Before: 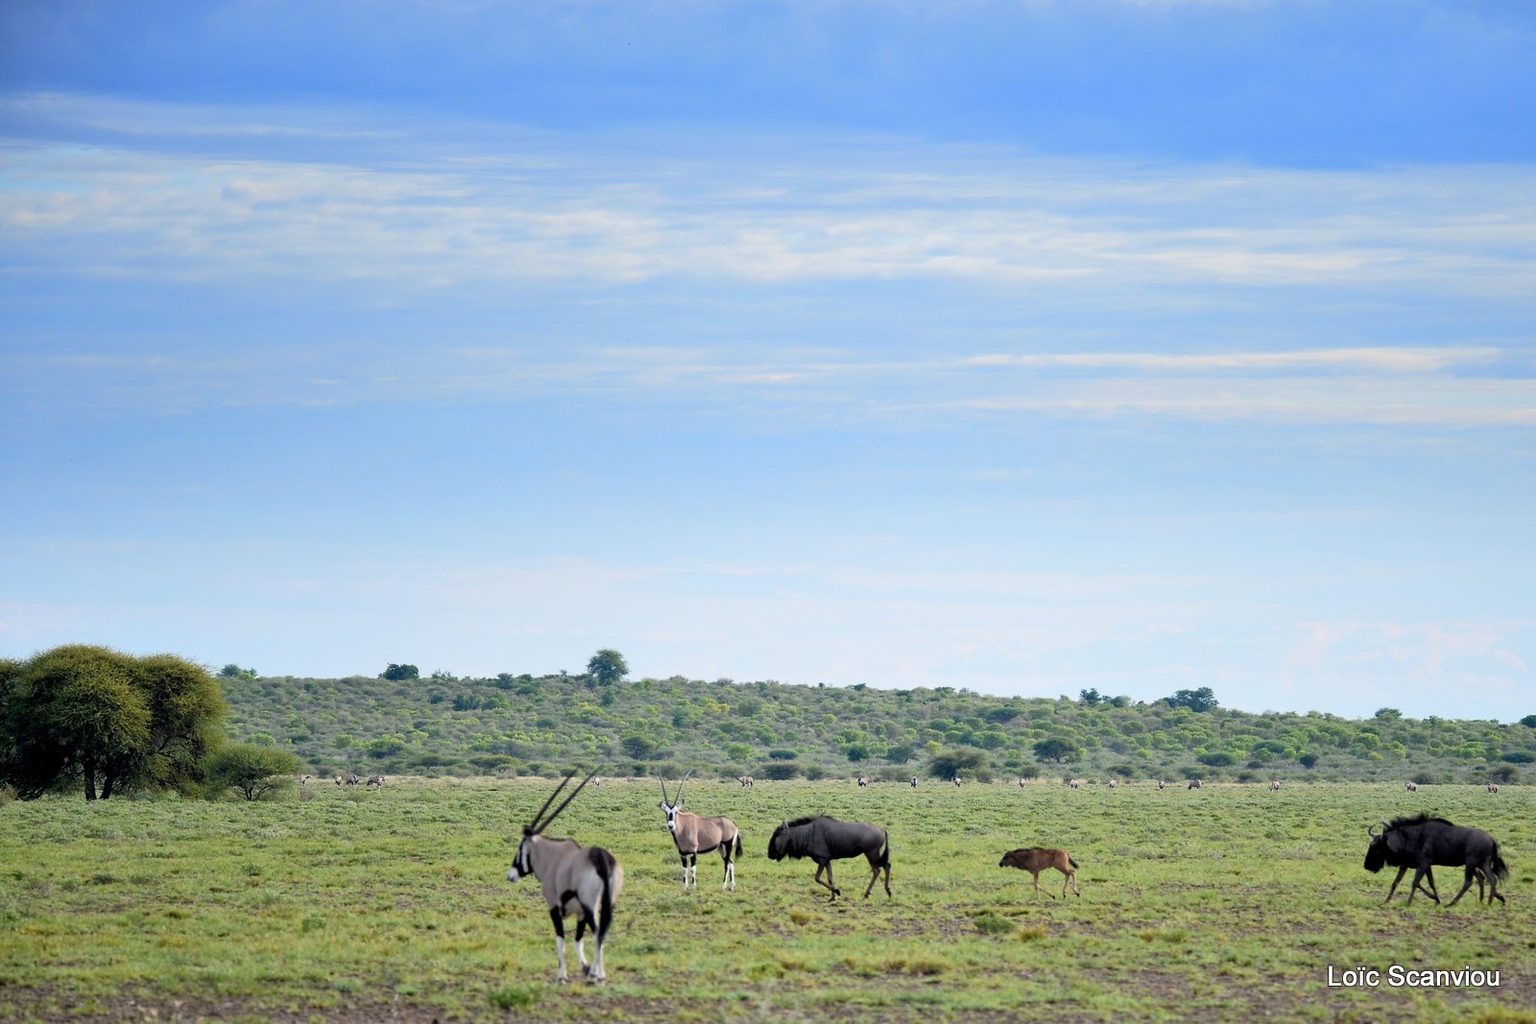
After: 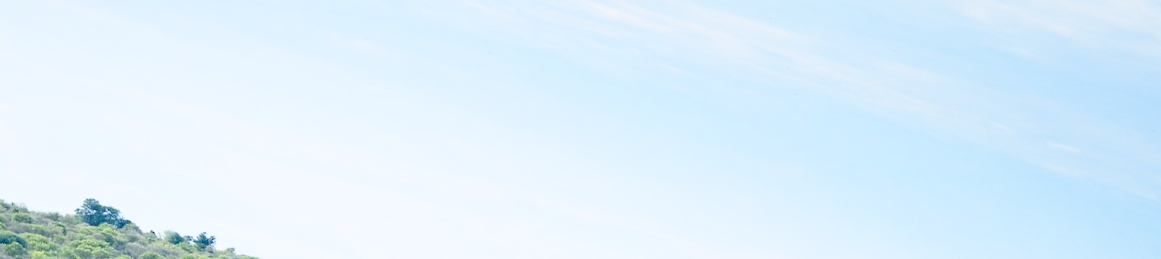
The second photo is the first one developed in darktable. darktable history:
crop and rotate: angle 16.12°, top 30.835%, bottom 35.653%
white balance: red 0.974, blue 1.044
base curve: curves: ch0 [(0, 0) (0.028, 0.03) (0.121, 0.232) (0.46, 0.748) (0.859, 0.968) (1, 1)], preserve colors none
